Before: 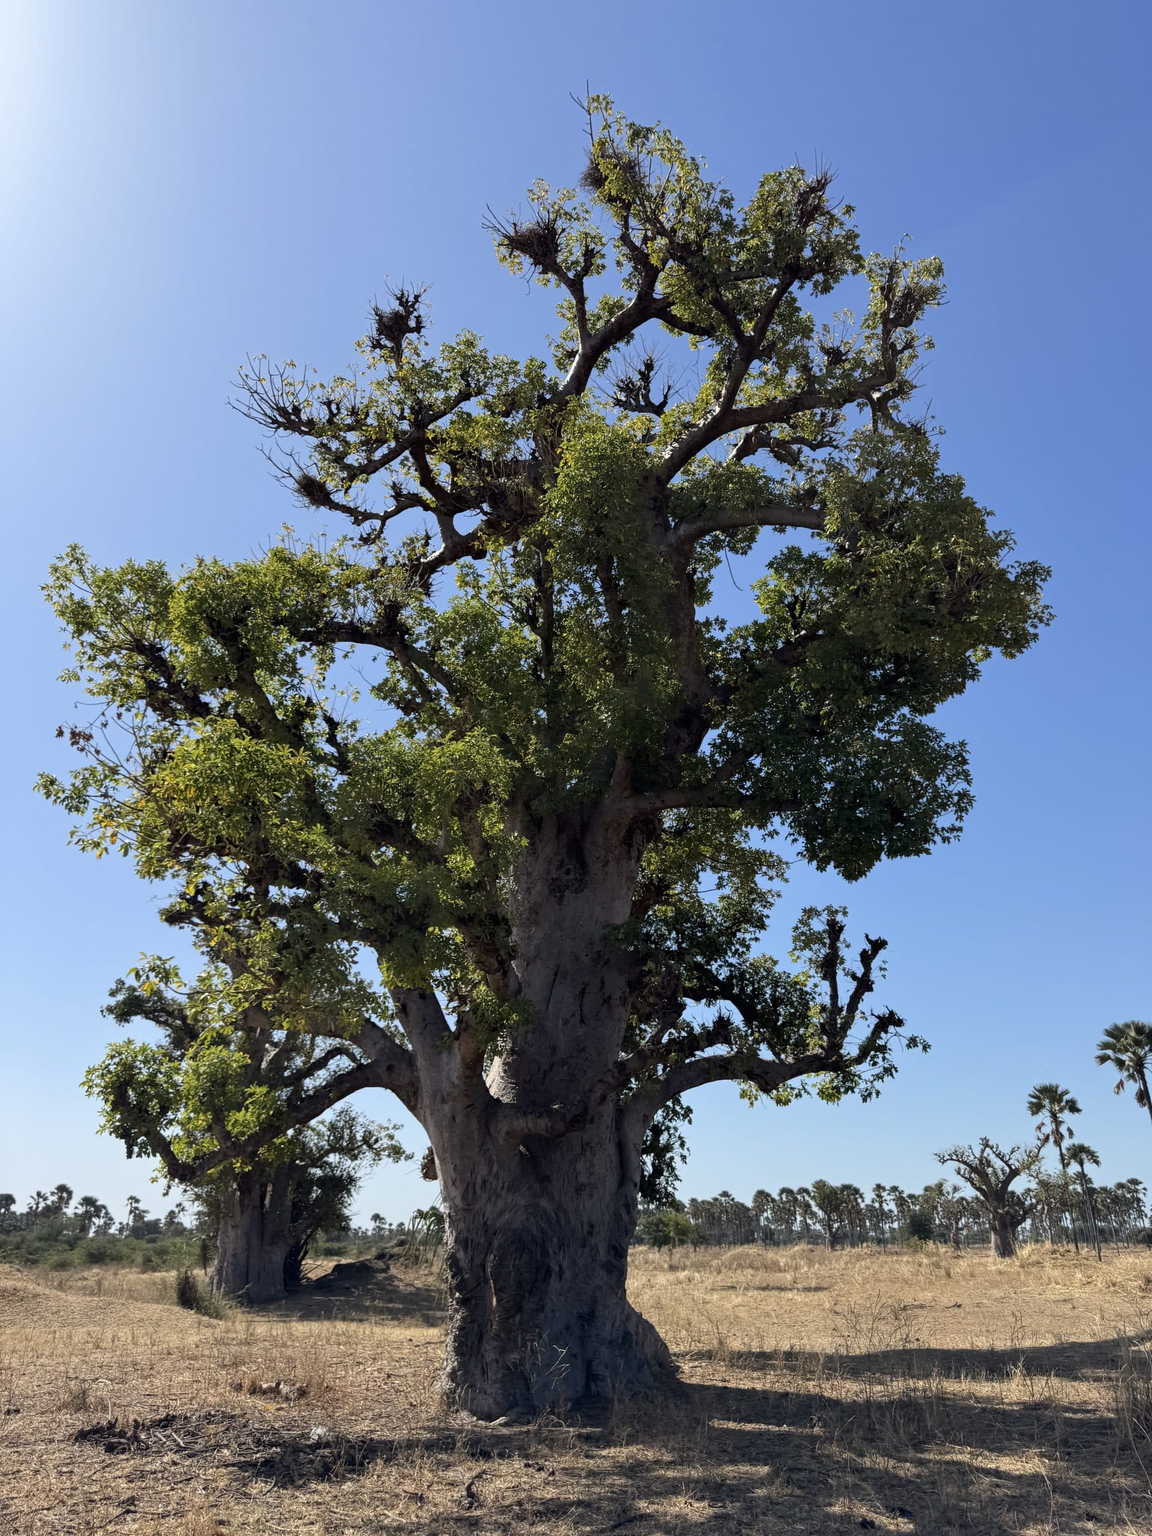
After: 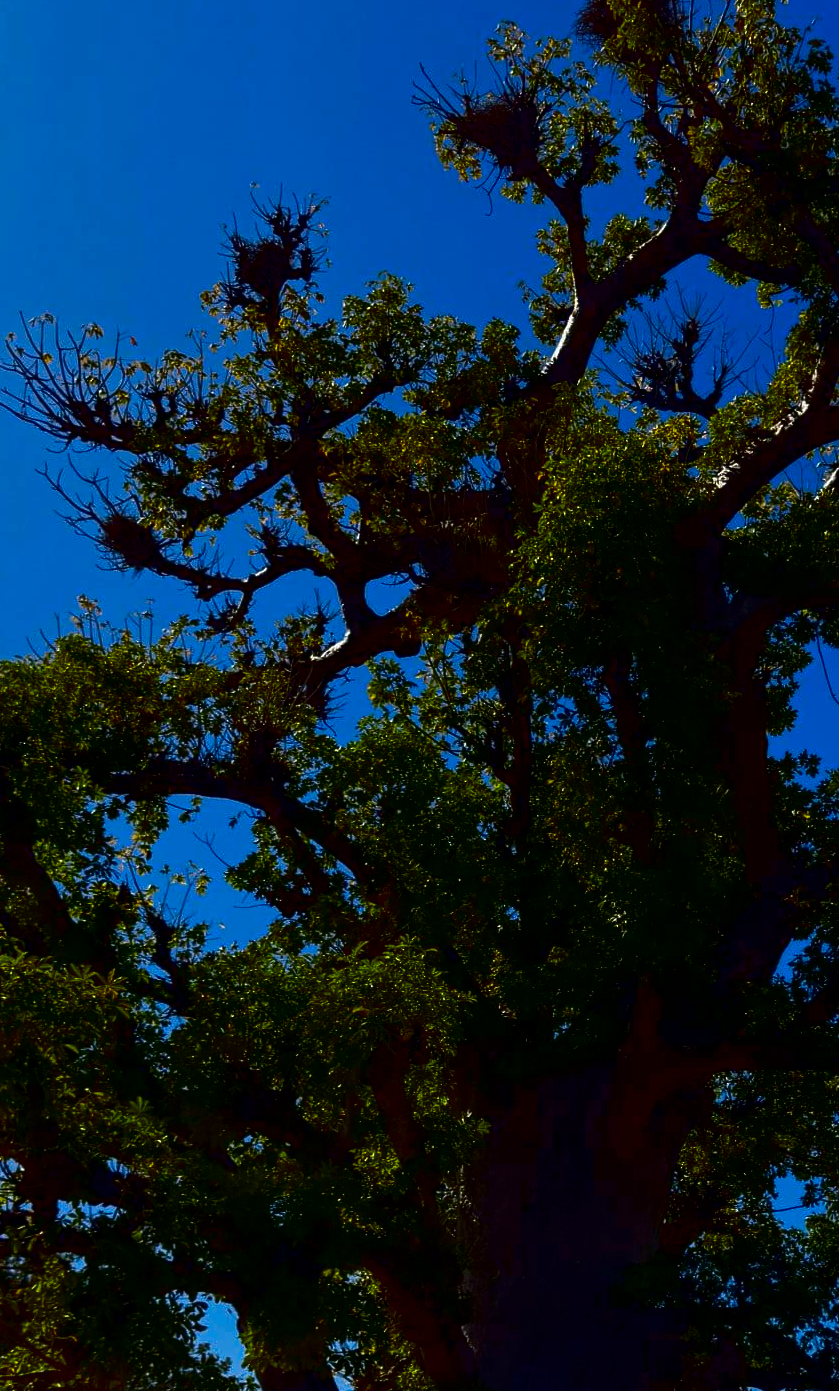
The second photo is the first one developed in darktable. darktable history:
contrast brightness saturation: brightness -0.982, saturation 0.998
tone equalizer: on, module defaults
crop: left 20.403%, top 10.806%, right 35.896%, bottom 34.82%
